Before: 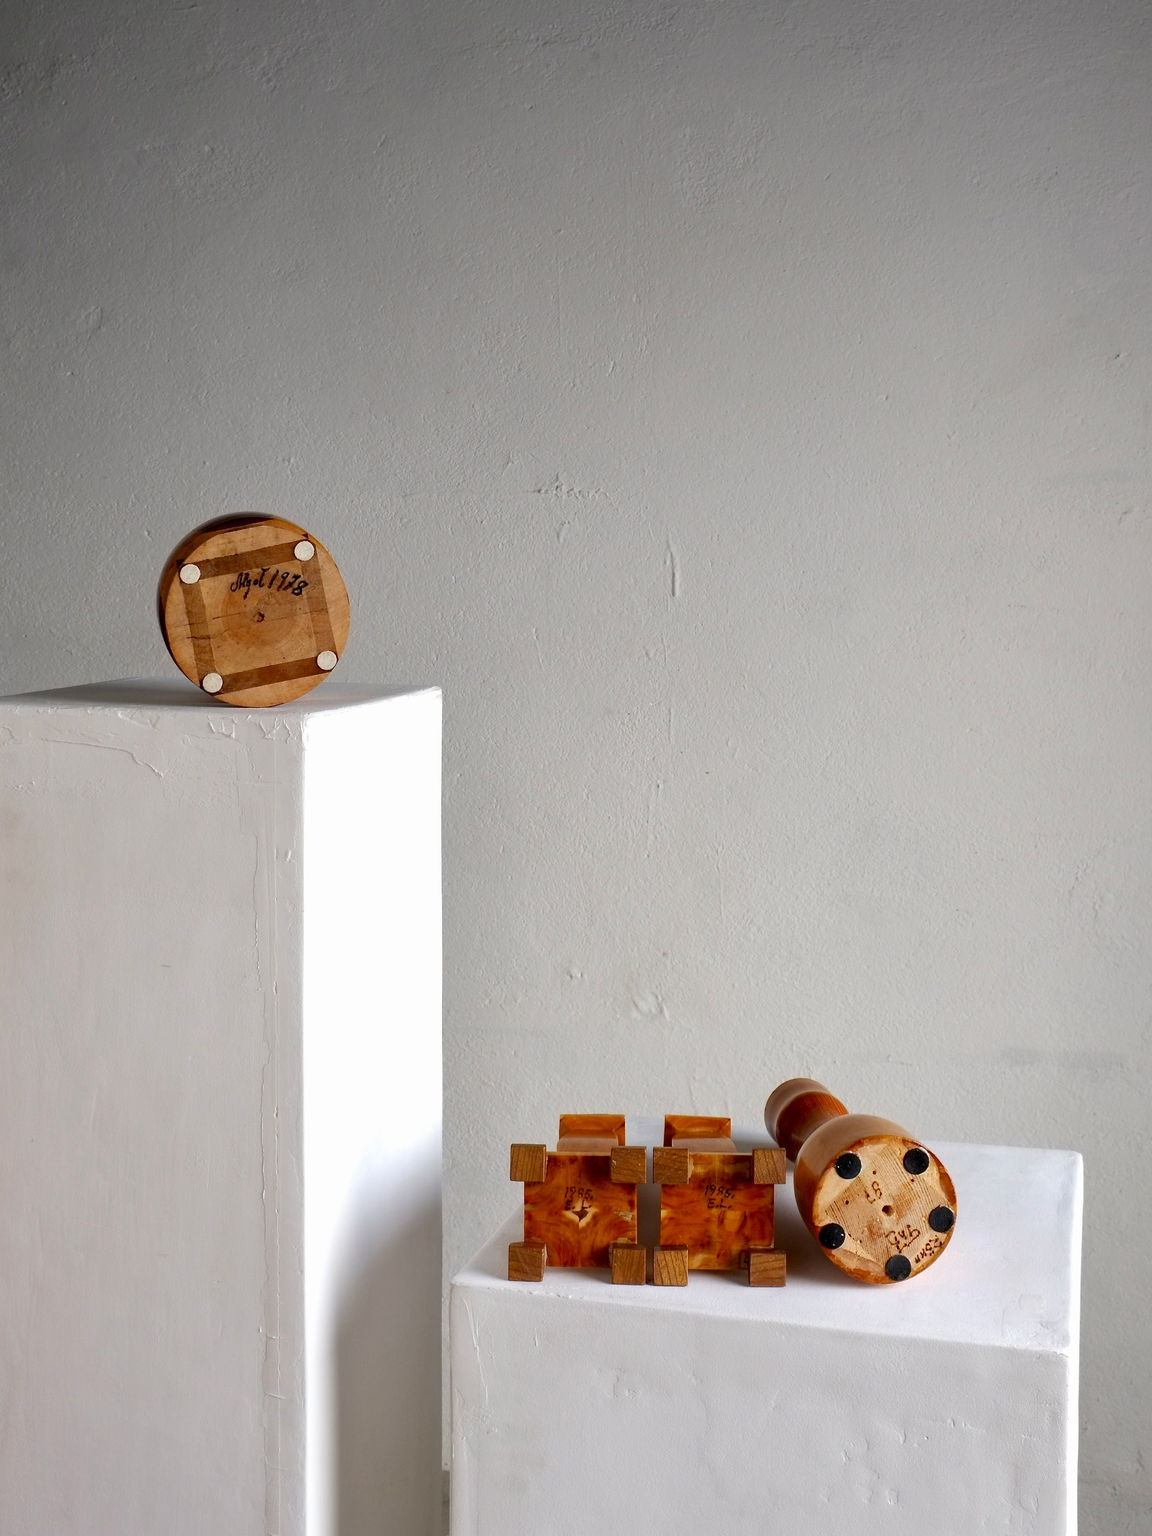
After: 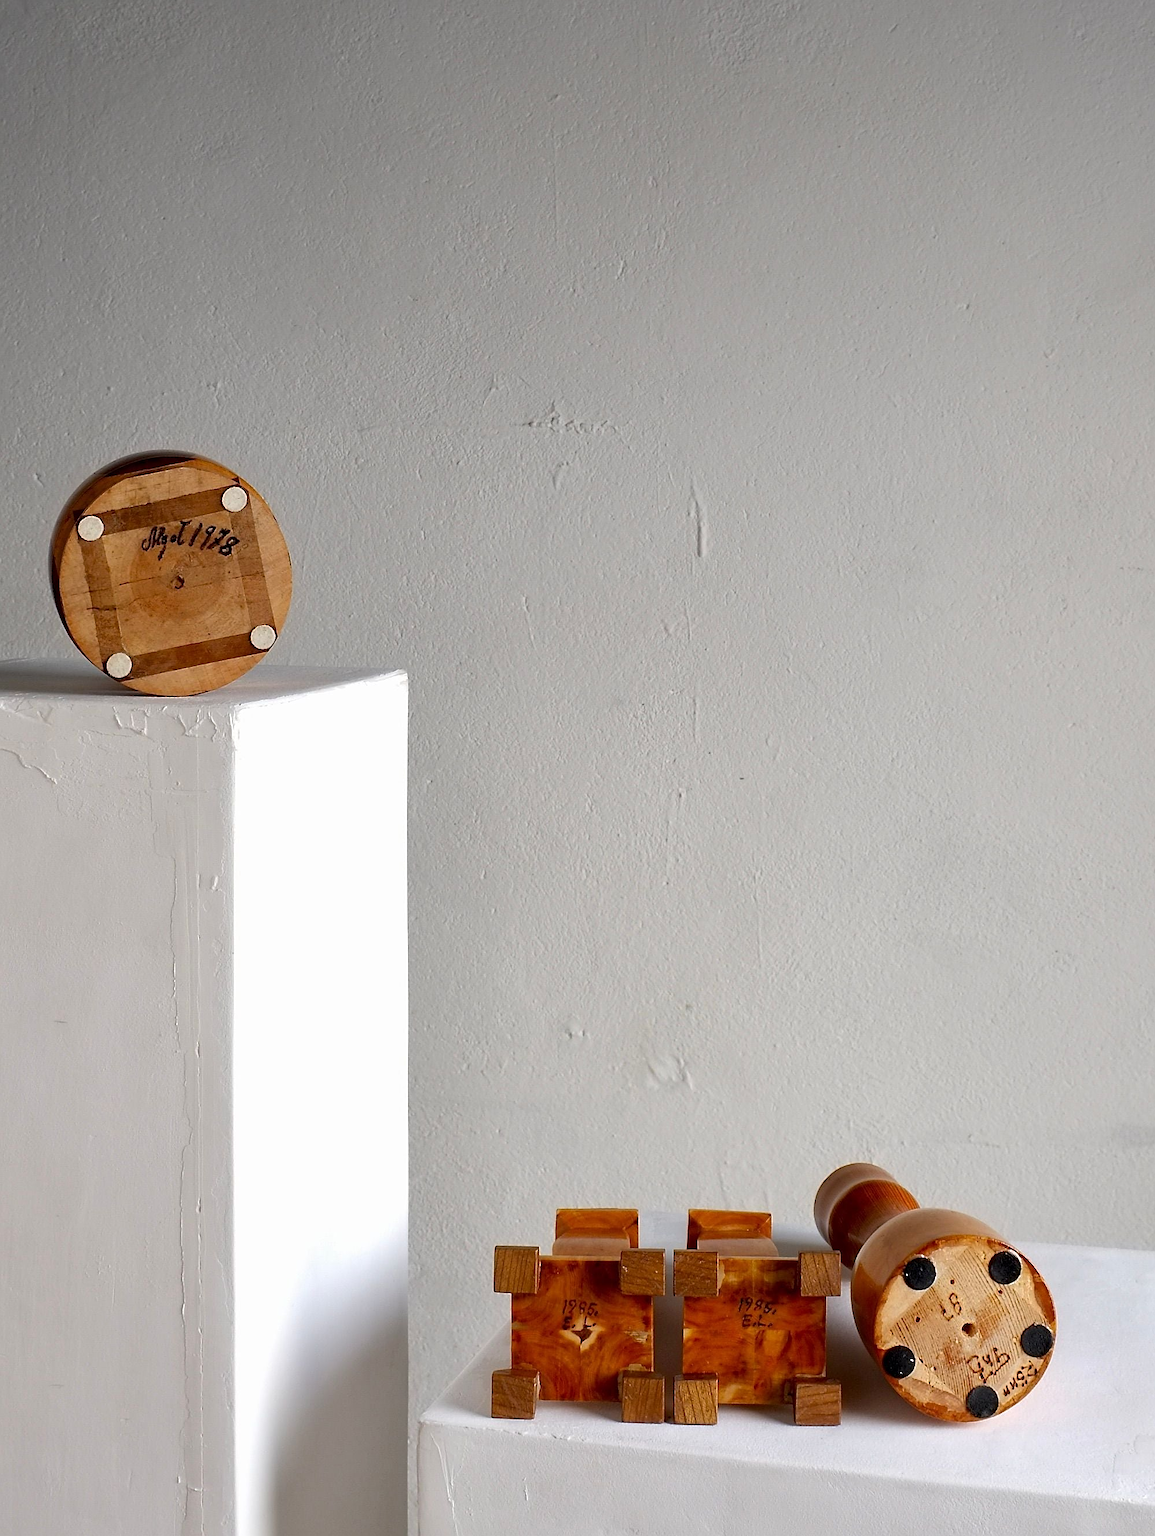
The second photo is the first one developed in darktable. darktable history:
sharpen: on, module defaults
crop and rotate: left 10.271%, top 10.061%, right 10.076%, bottom 10.489%
